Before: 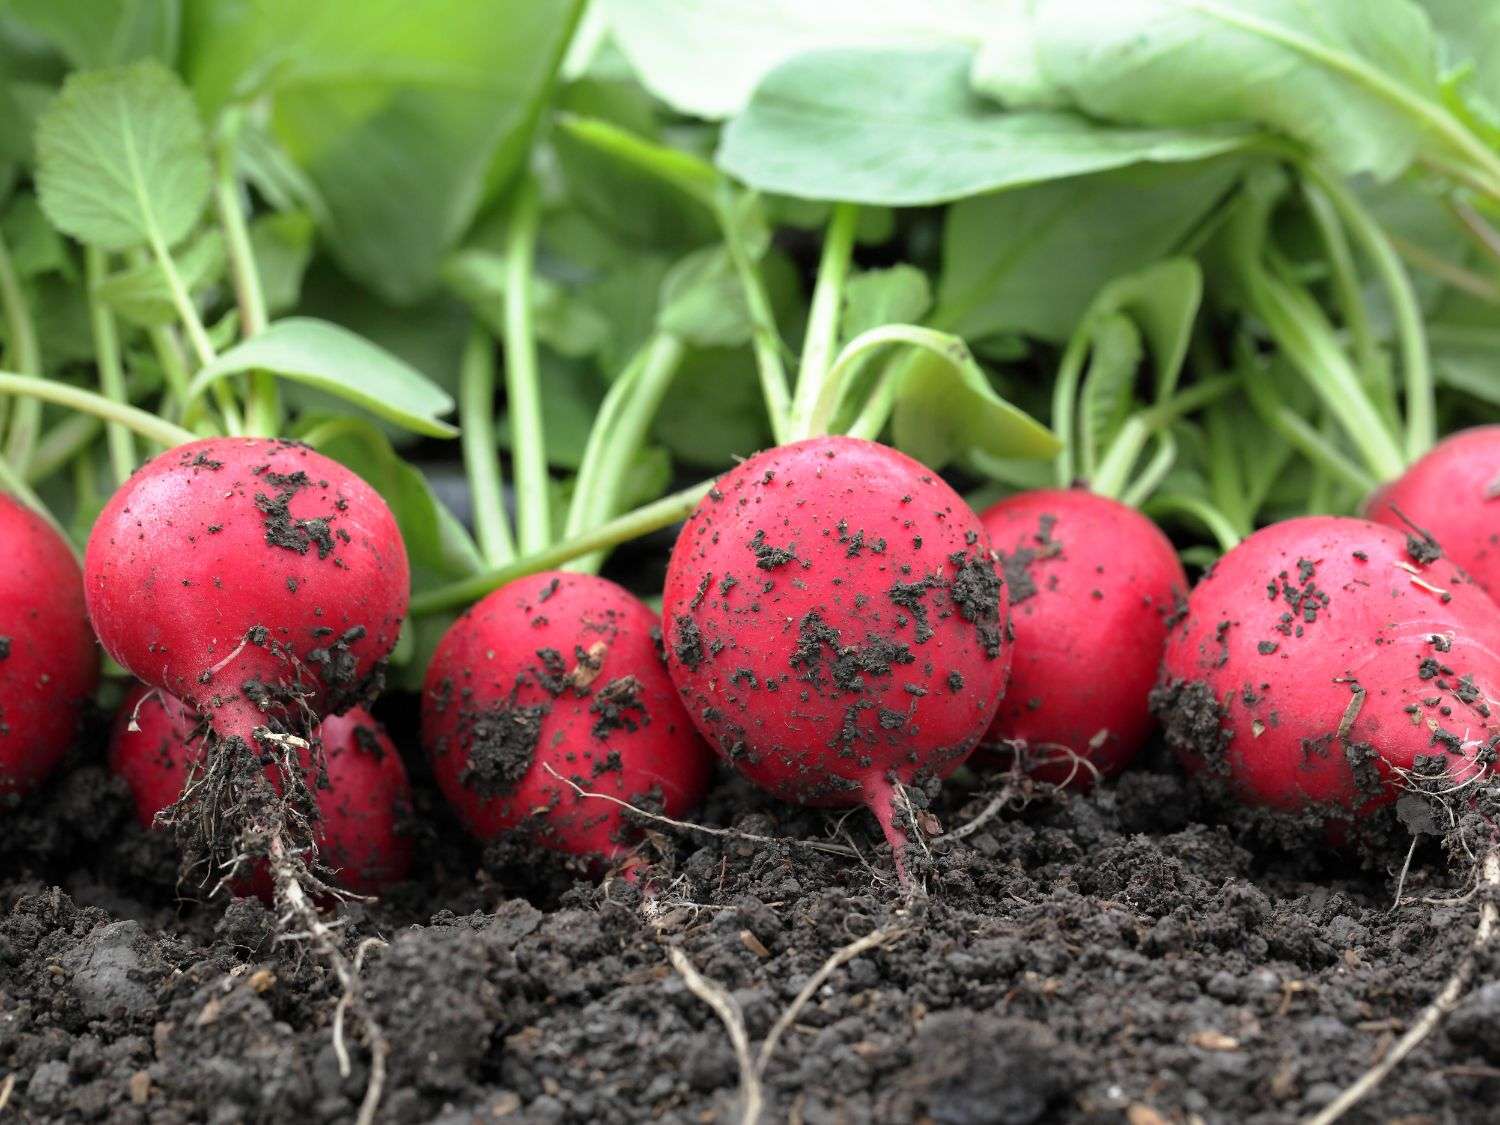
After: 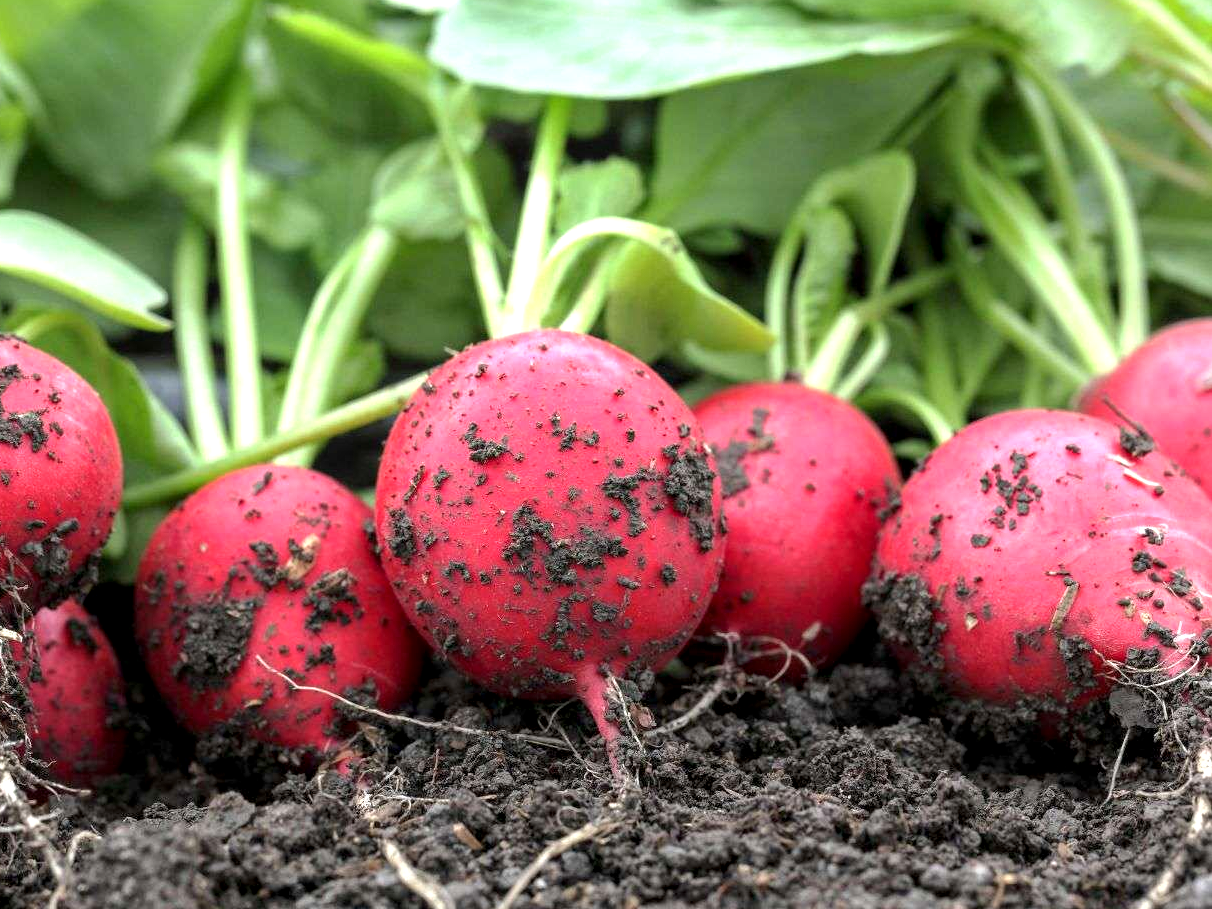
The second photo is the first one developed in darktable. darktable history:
exposure: black level correction 0.001, exposure 0.5 EV, compensate exposure bias true, compensate highlight preservation false
crop: left 19.159%, top 9.58%, bottom 9.58%
local contrast: on, module defaults
